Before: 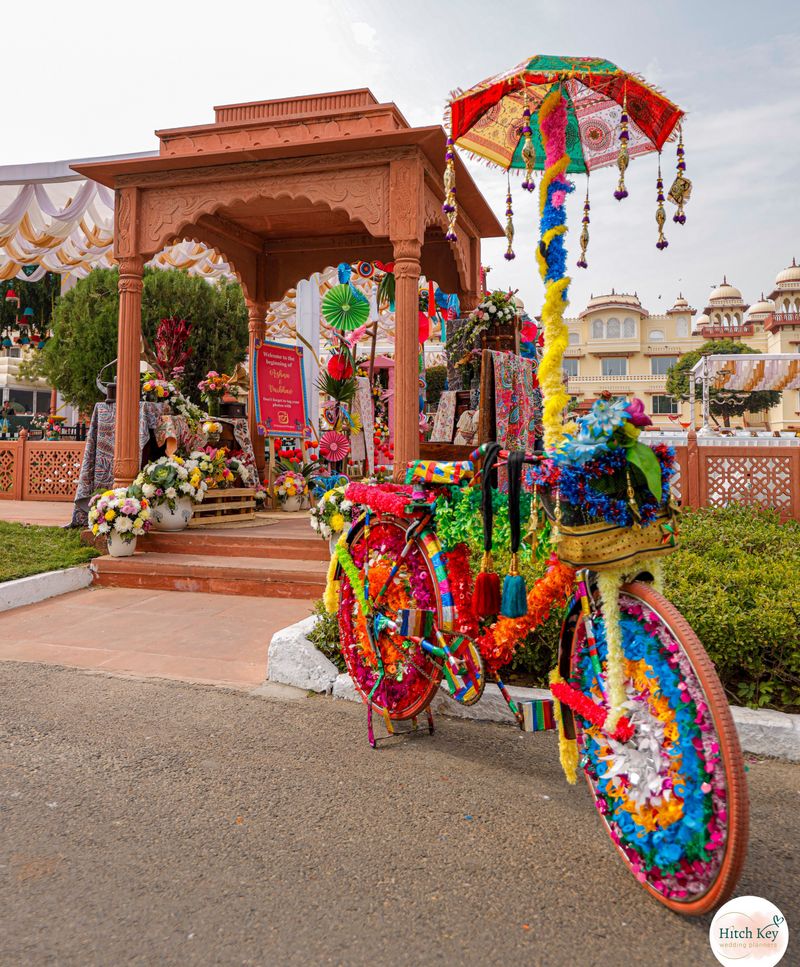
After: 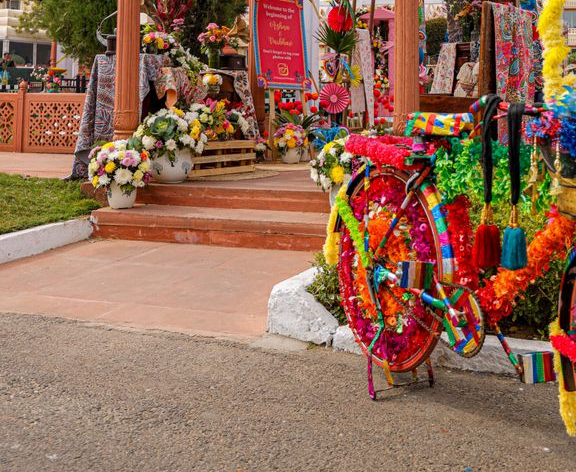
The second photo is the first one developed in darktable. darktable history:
crop: top 36.031%, right 27.988%, bottom 15.077%
